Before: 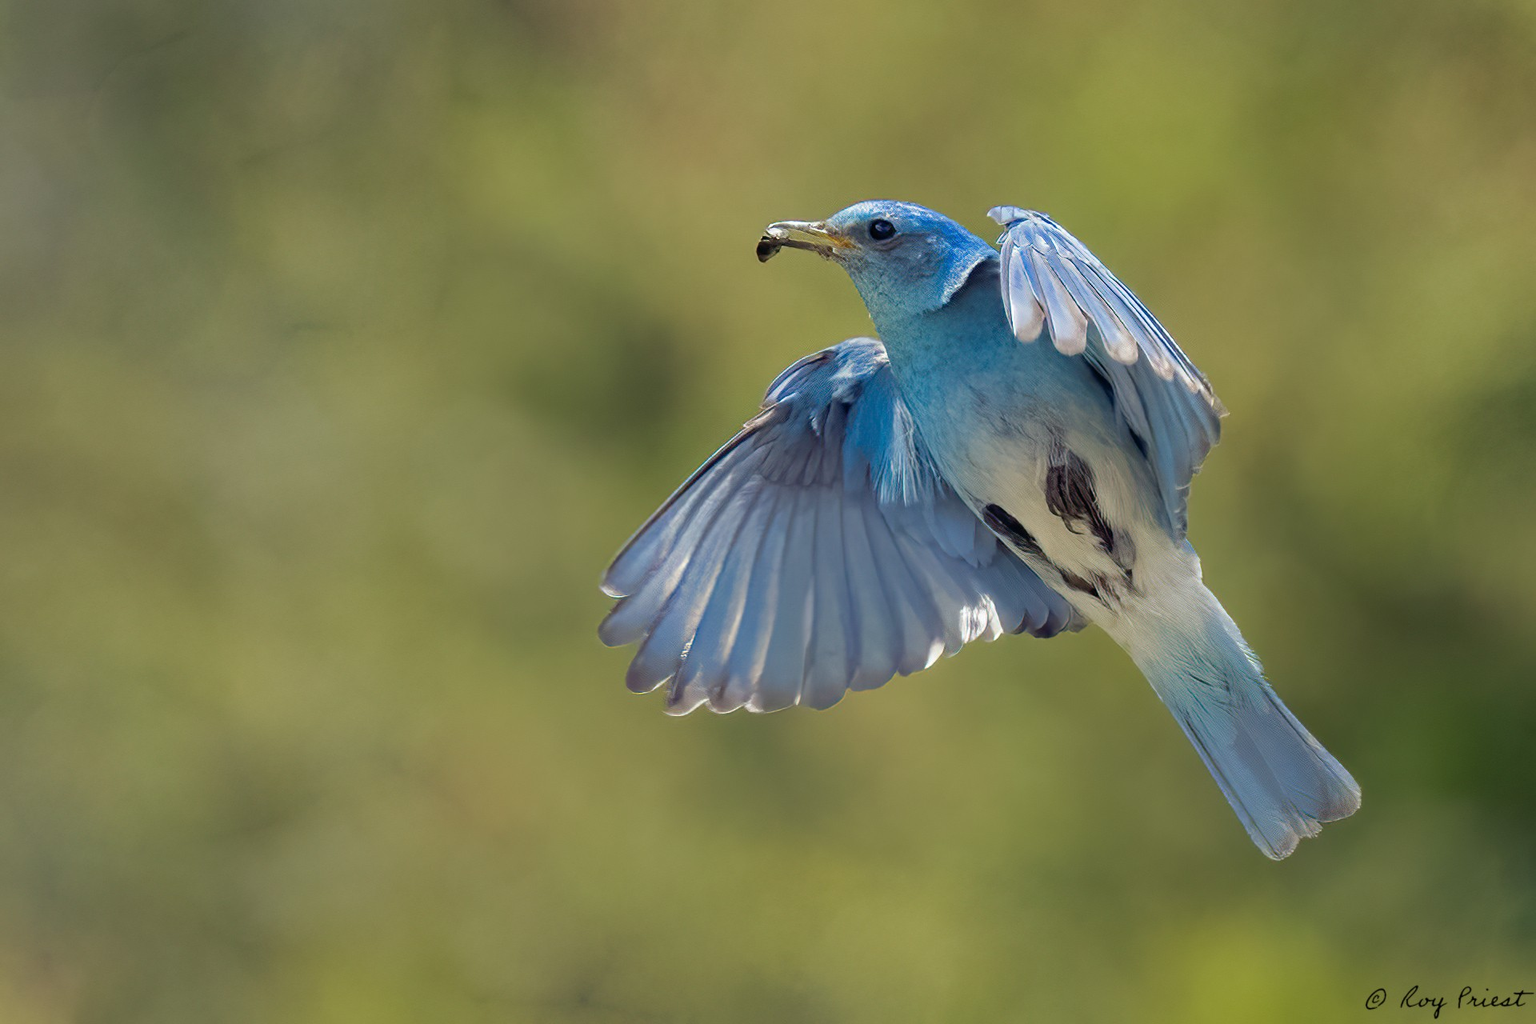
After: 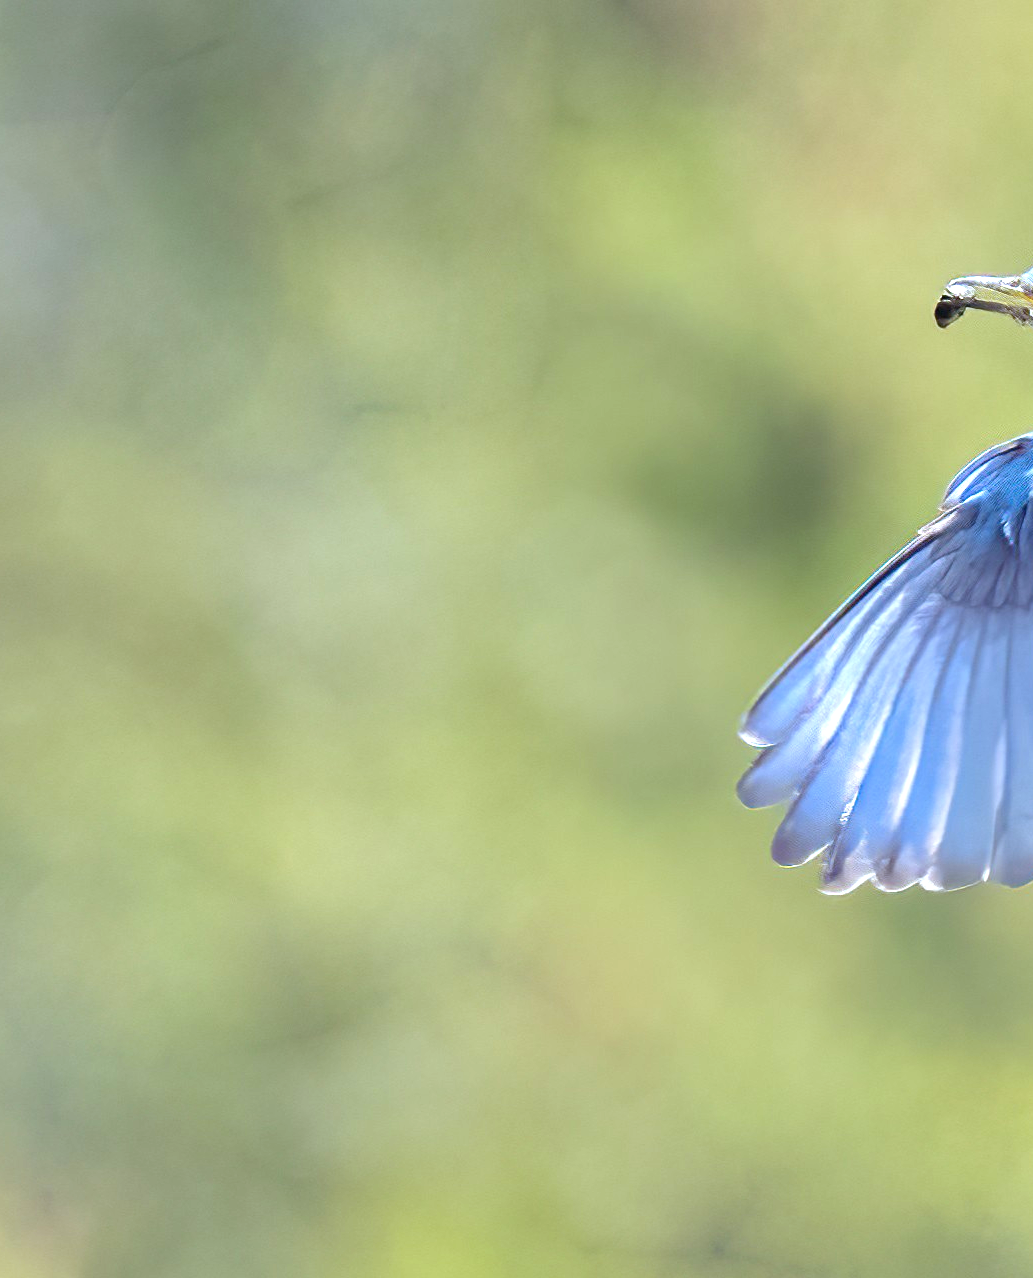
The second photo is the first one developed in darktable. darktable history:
exposure: black level correction 0, exposure 1.1 EV, compensate highlight preservation false
crop: left 0.587%, right 45.588%, bottom 0.086%
white balance: red 0.948, green 1.02, blue 1.176
